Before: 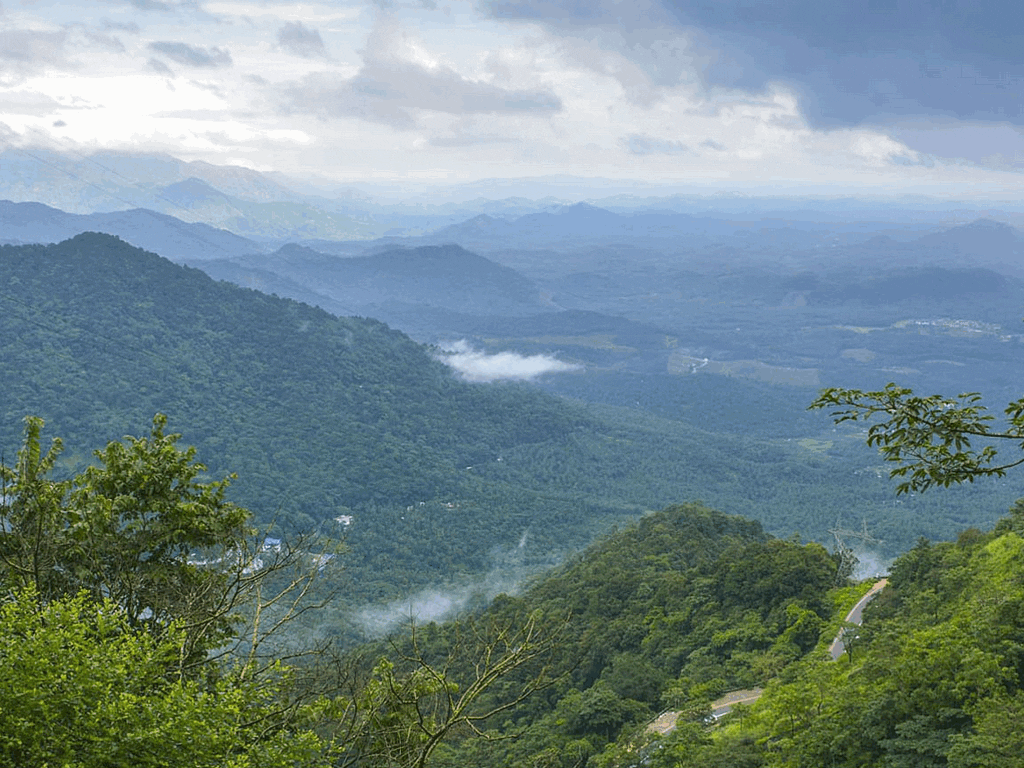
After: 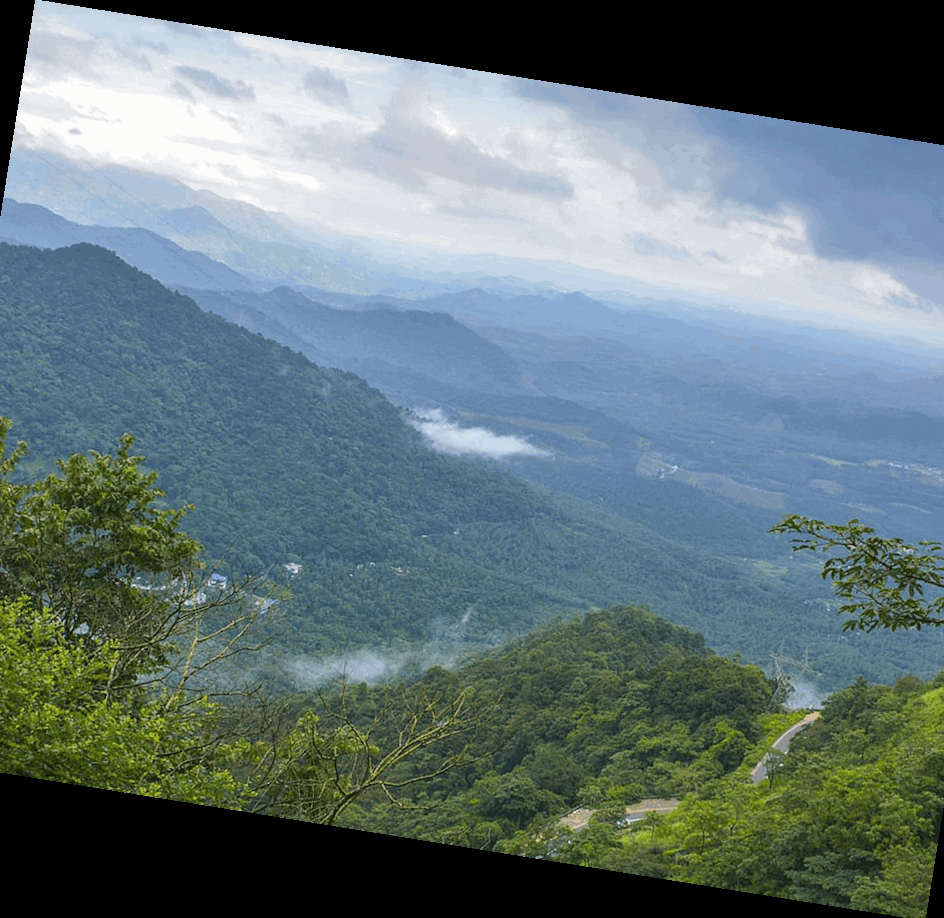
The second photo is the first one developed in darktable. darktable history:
crop: left 7.598%, right 7.873%
rotate and perspective: rotation 9.12°, automatic cropping off
